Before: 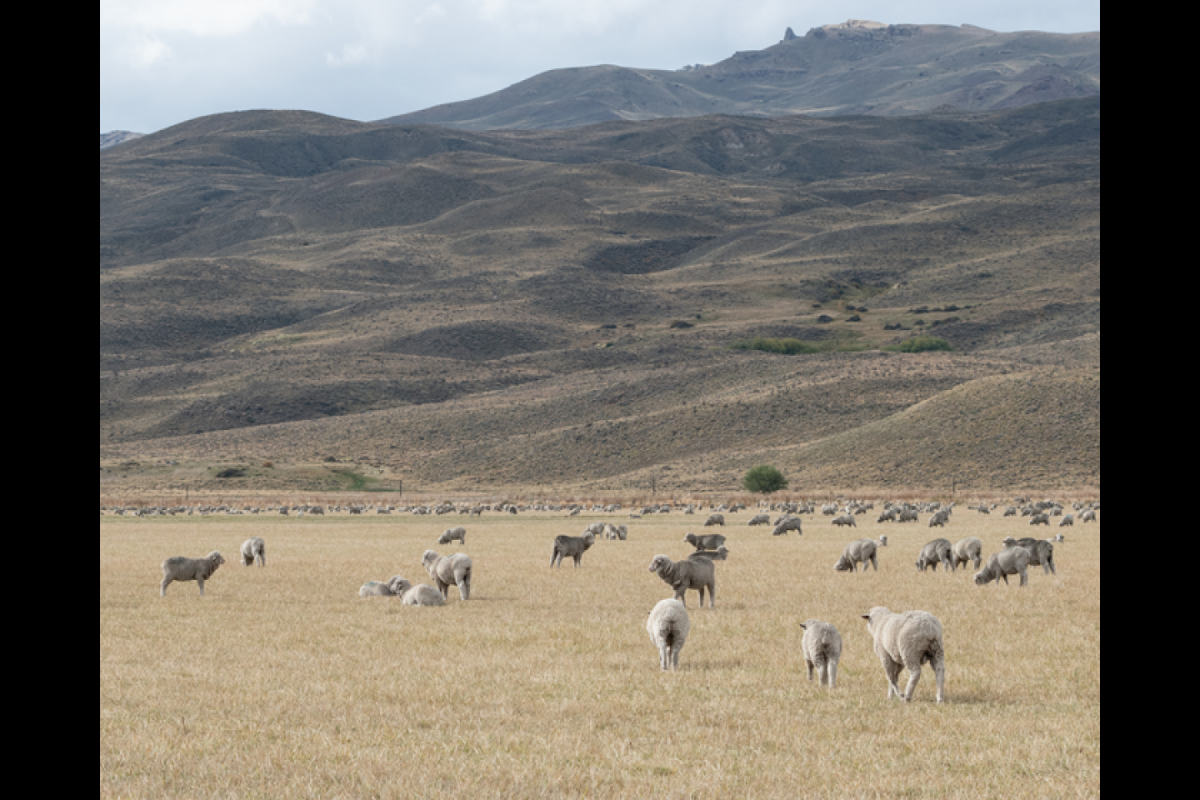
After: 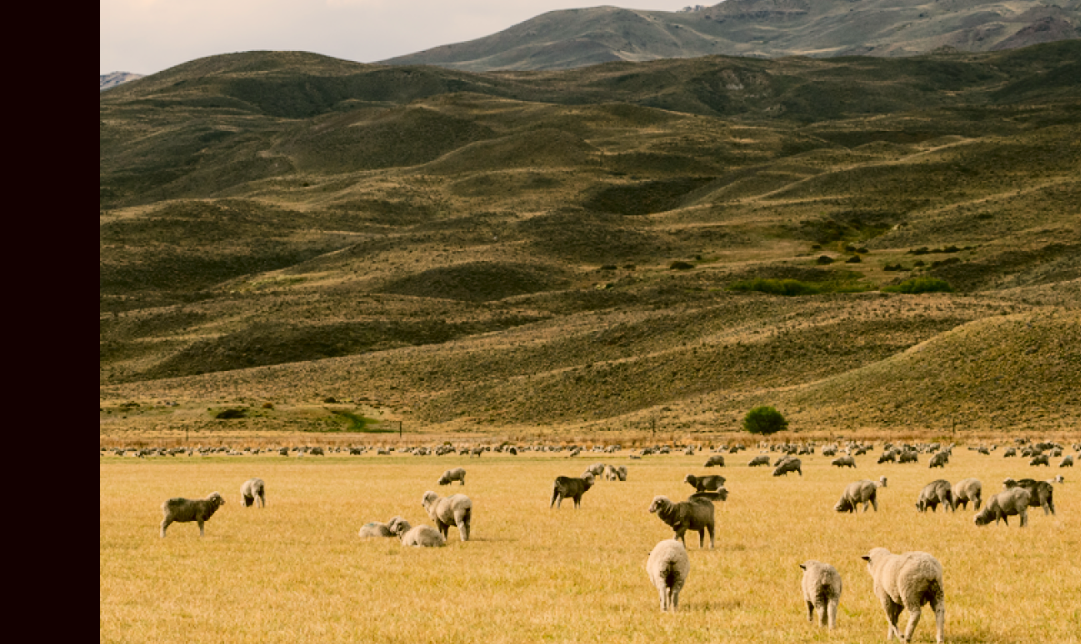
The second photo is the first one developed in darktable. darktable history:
filmic rgb: black relative exposure -7.5 EV, white relative exposure 5 EV, hardness 3.3, contrast 1.296, contrast in shadows safe
color balance rgb: shadows lift › chroma 2.044%, shadows lift › hue 221.72°, perceptual saturation grading › global saturation 30.326%, global vibrance 20%
shadows and highlights: shadows -31.73, highlights 30.5
crop: top 7.419%, right 9.881%, bottom 12.057%
color correction: highlights a* 8.76, highlights b* 15.52, shadows a* -0.445, shadows b* 27.18
contrast brightness saturation: contrast 0.193, brightness -0.11, saturation 0.214
